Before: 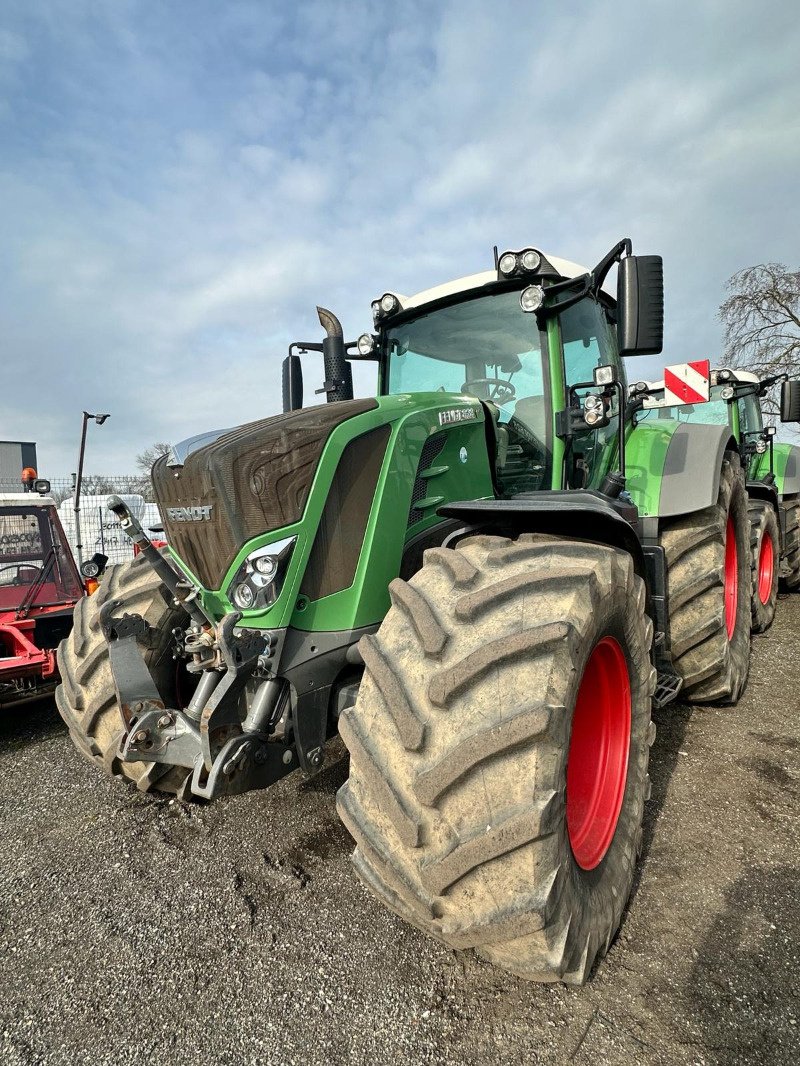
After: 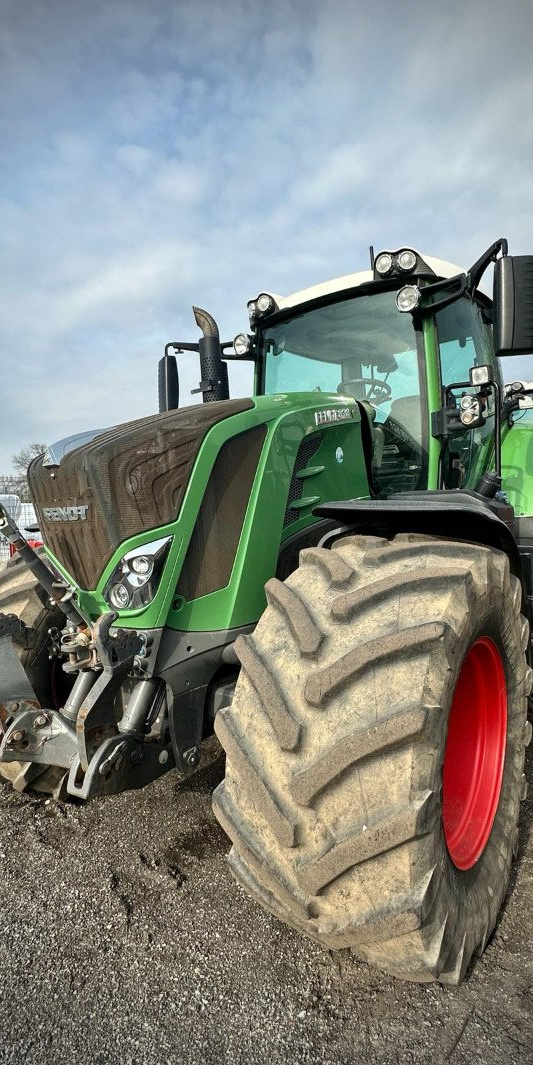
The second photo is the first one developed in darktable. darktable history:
vignetting: fall-off radius 30.76%, unbound false
crop and rotate: left 15.585%, right 17.752%
